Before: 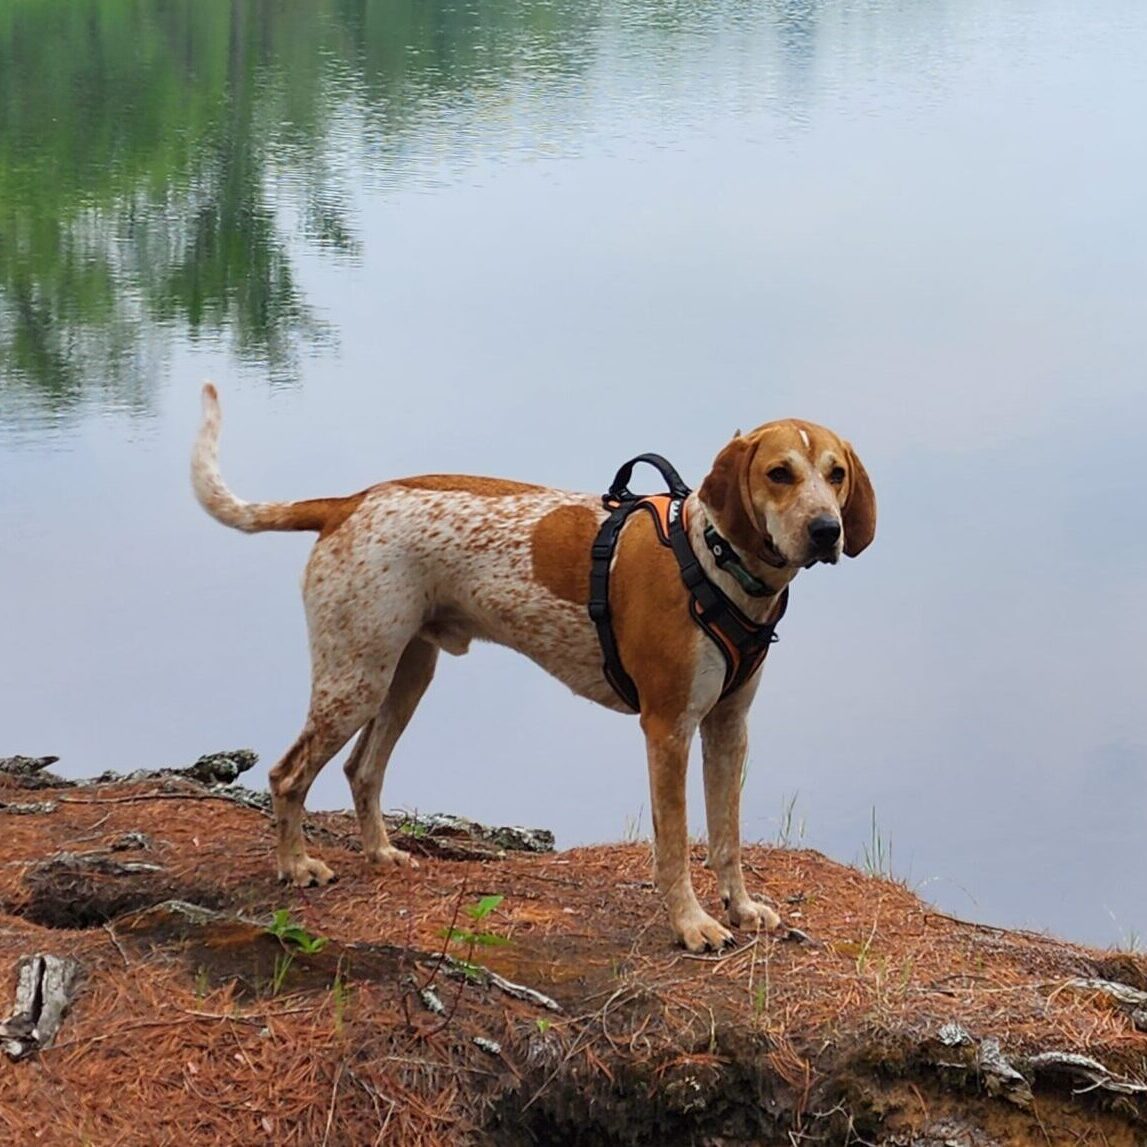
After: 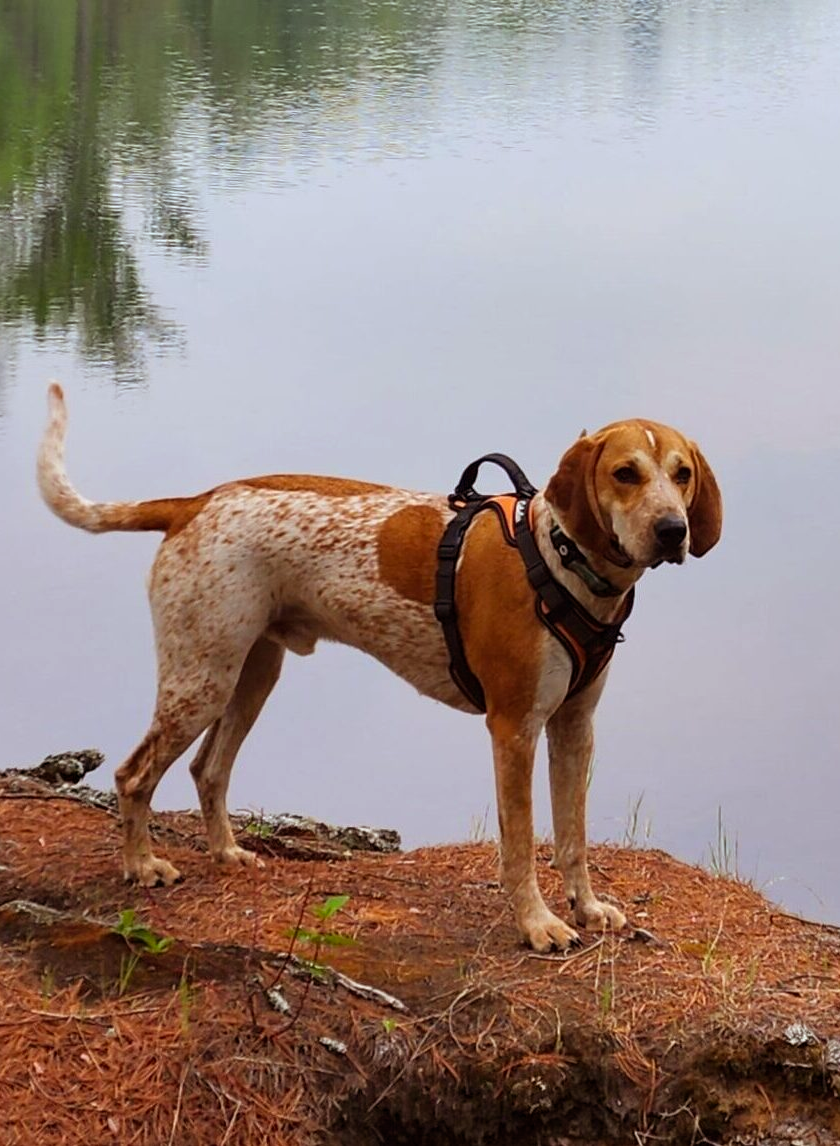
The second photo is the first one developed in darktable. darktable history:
rgb levels: mode RGB, independent channels, levels [[0, 0.5, 1], [0, 0.521, 1], [0, 0.536, 1]]
crop: left 13.443%, right 13.31%
